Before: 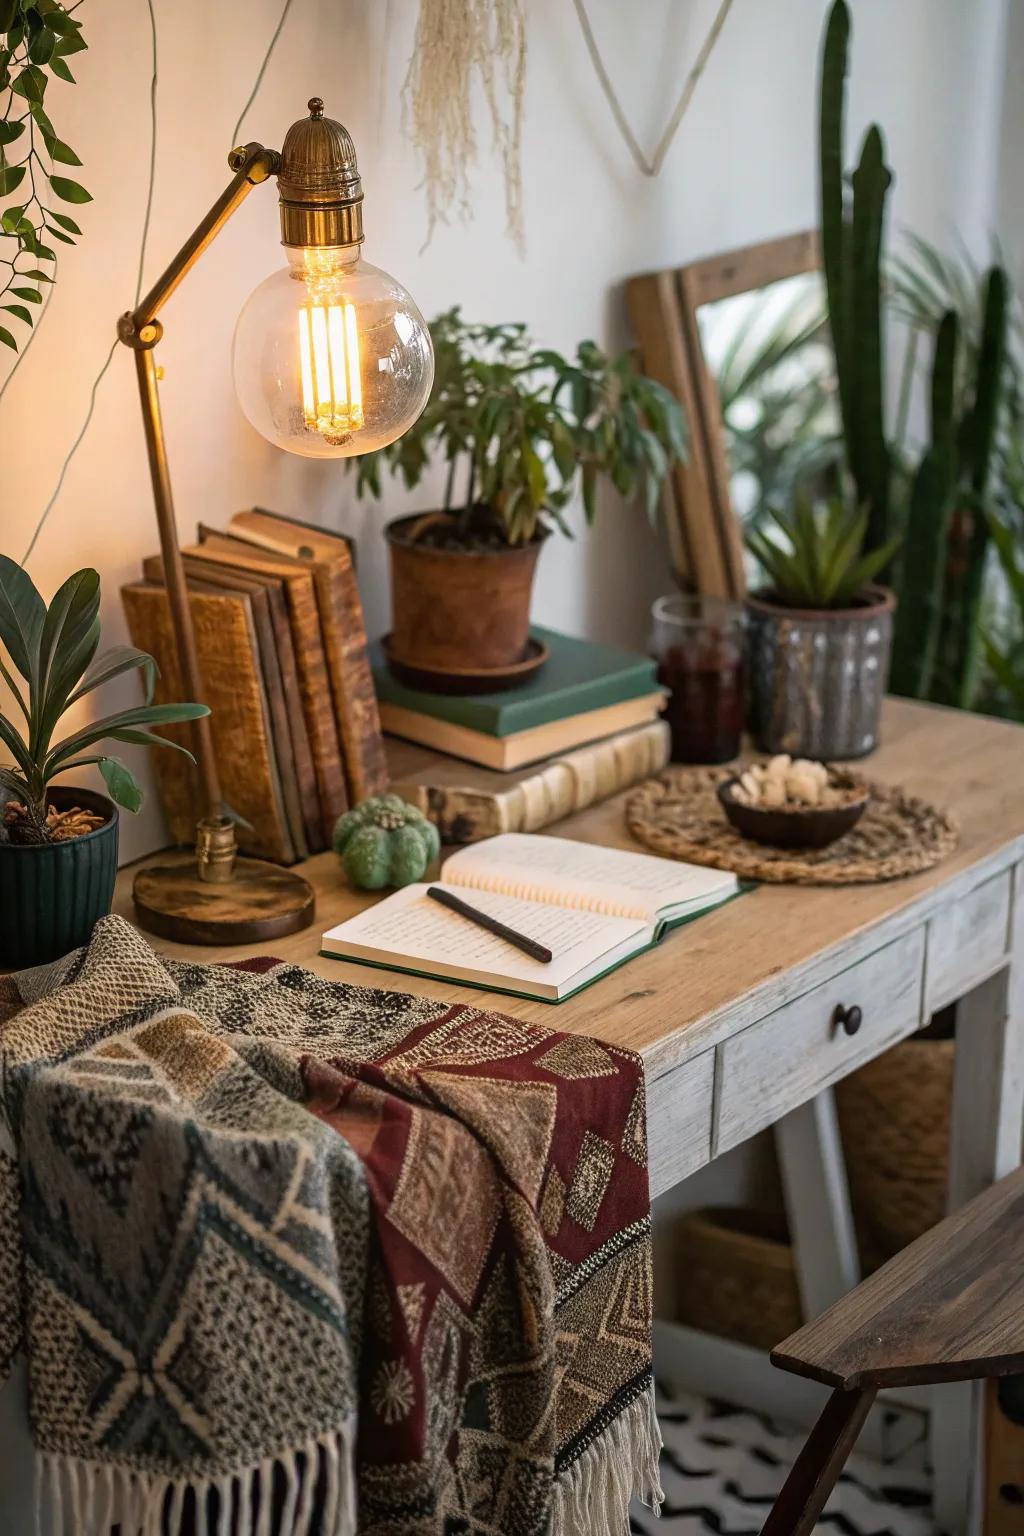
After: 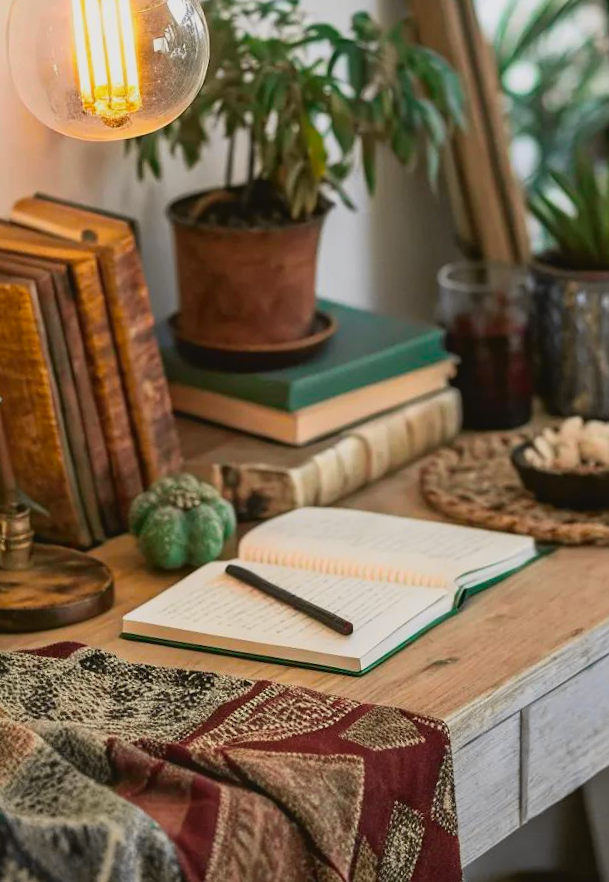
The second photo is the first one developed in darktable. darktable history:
crop and rotate: left 22.13%, top 22.054%, right 22.026%, bottom 22.102%
rotate and perspective: rotation -2.56°, automatic cropping off
tone curve: curves: ch0 [(0, 0.036) (0.053, 0.068) (0.211, 0.217) (0.519, 0.513) (0.847, 0.82) (0.991, 0.914)]; ch1 [(0, 0) (0.276, 0.206) (0.412, 0.353) (0.482, 0.475) (0.495, 0.5) (0.509, 0.502) (0.563, 0.57) (0.667, 0.672) (0.788, 0.809) (1, 1)]; ch2 [(0, 0) (0.438, 0.456) (0.473, 0.47) (0.503, 0.503) (0.523, 0.528) (0.562, 0.571) (0.612, 0.61) (0.679, 0.72) (1, 1)], color space Lab, independent channels, preserve colors none
